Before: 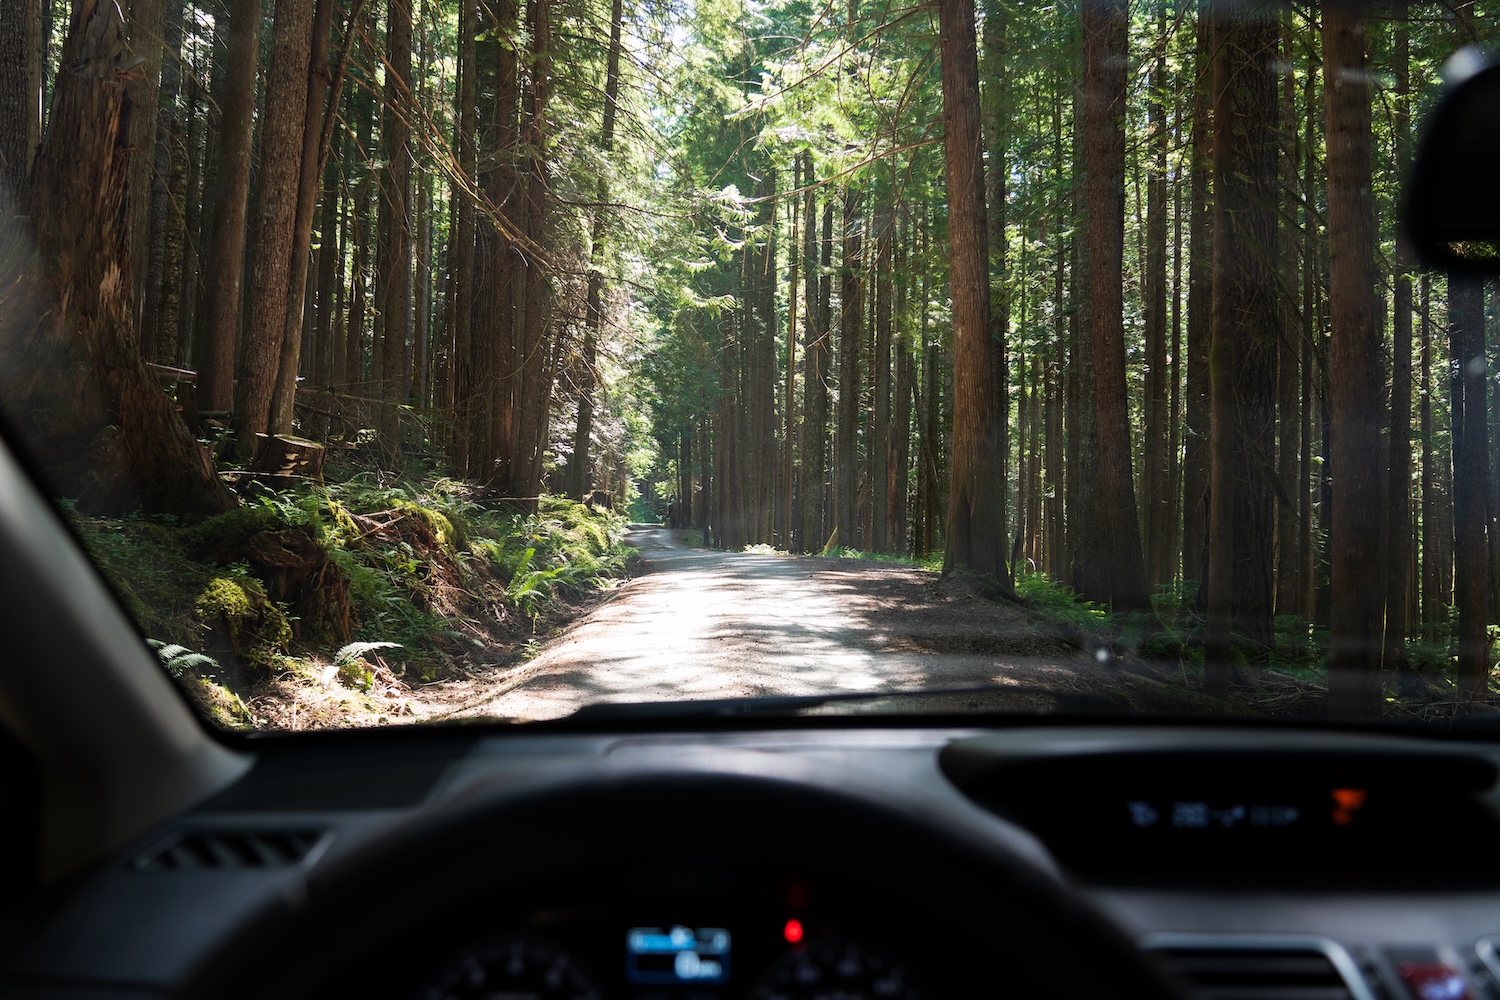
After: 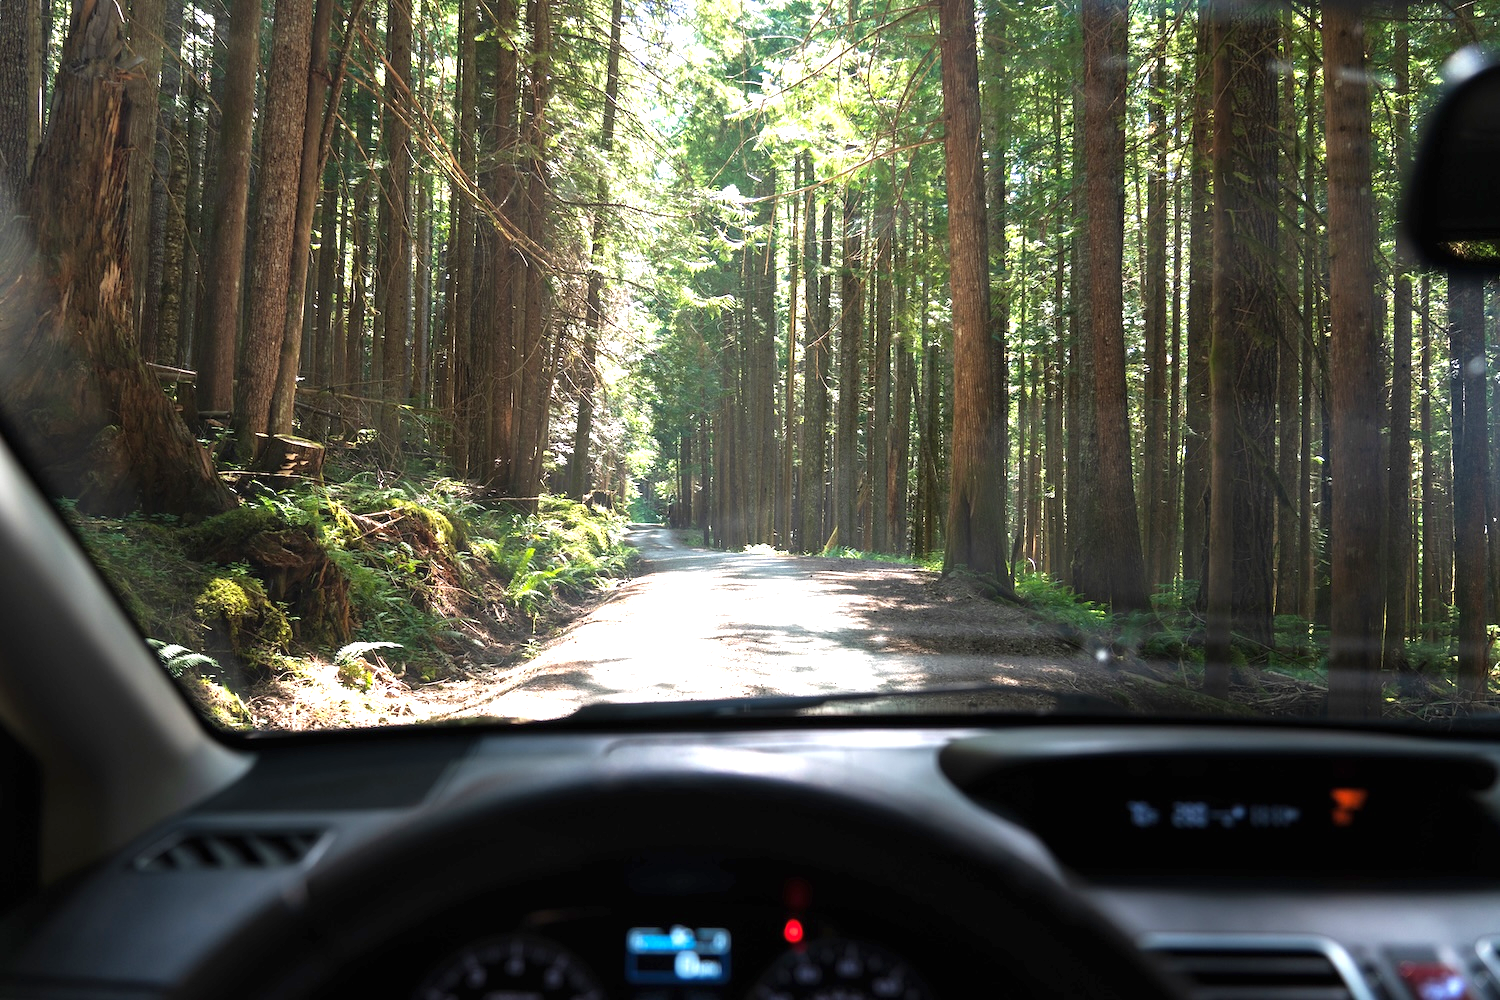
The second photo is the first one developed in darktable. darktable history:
shadows and highlights: shadows 25, highlights -25
exposure: black level correction 0, exposure 1 EV, compensate exposure bias true, compensate highlight preservation false
